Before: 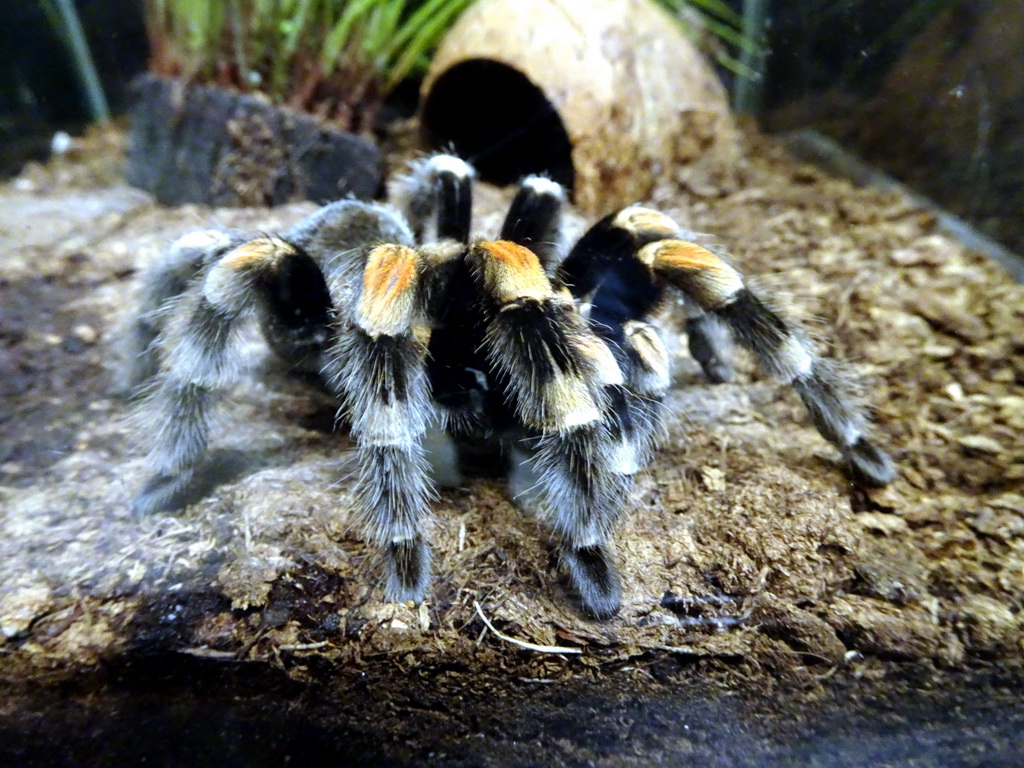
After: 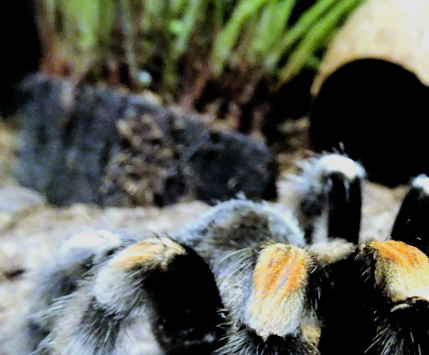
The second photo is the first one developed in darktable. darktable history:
filmic rgb: black relative exposure -5 EV, hardness 2.88, contrast 1.3
white balance: emerald 1
crop and rotate: left 10.817%, top 0.062%, right 47.194%, bottom 53.626%
